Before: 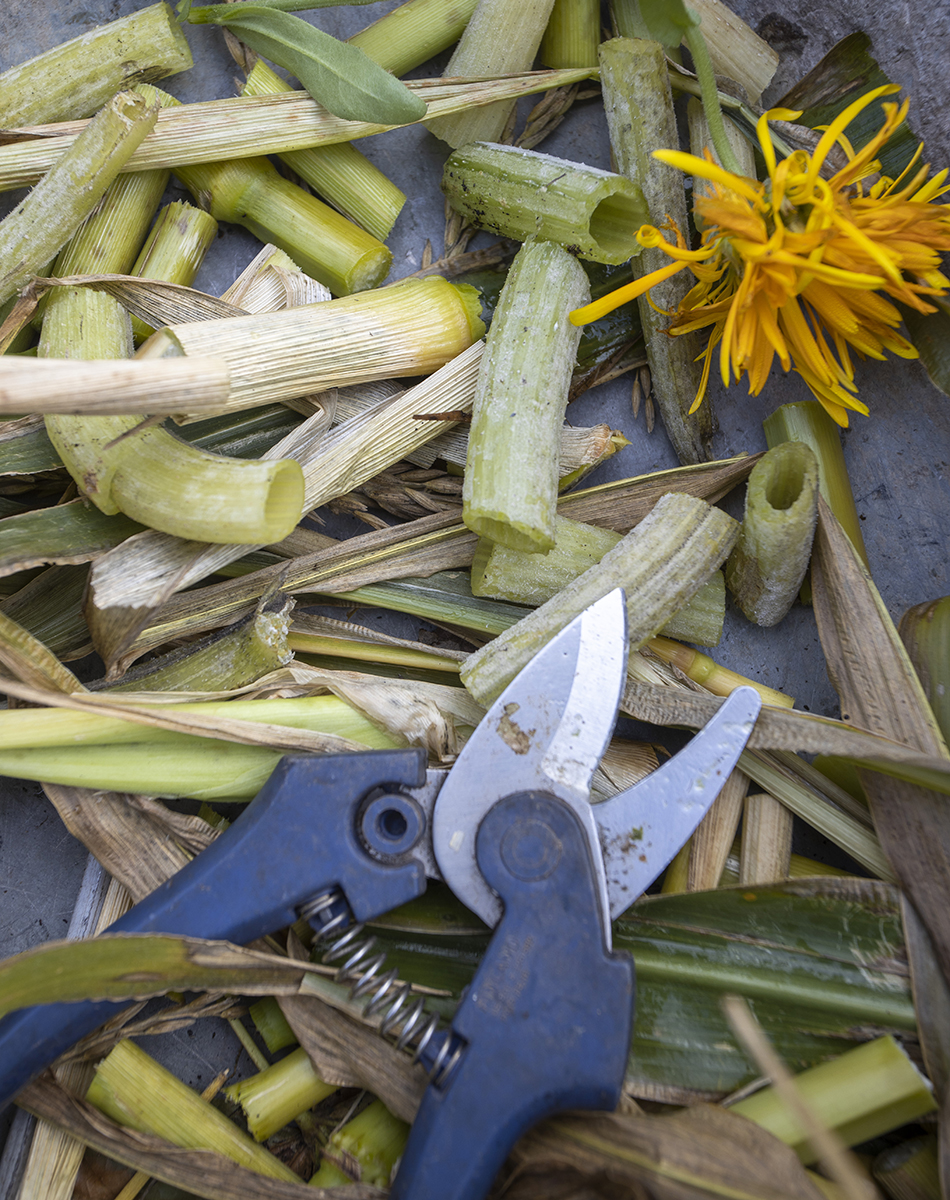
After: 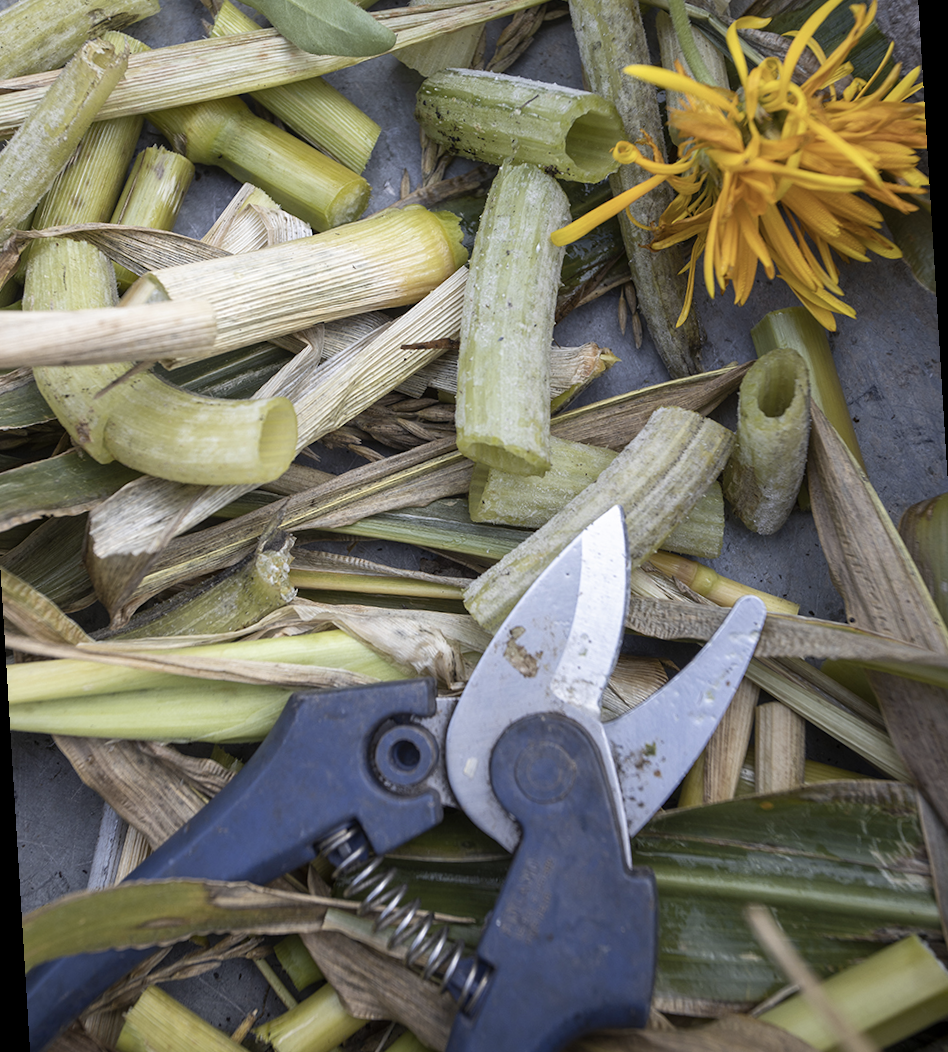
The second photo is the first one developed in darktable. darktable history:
rotate and perspective: rotation -3.52°, crop left 0.036, crop right 0.964, crop top 0.081, crop bottom 0.919
contrast brightness saturation: contrast 0.06, brightness -0.01, saturation -0.23
